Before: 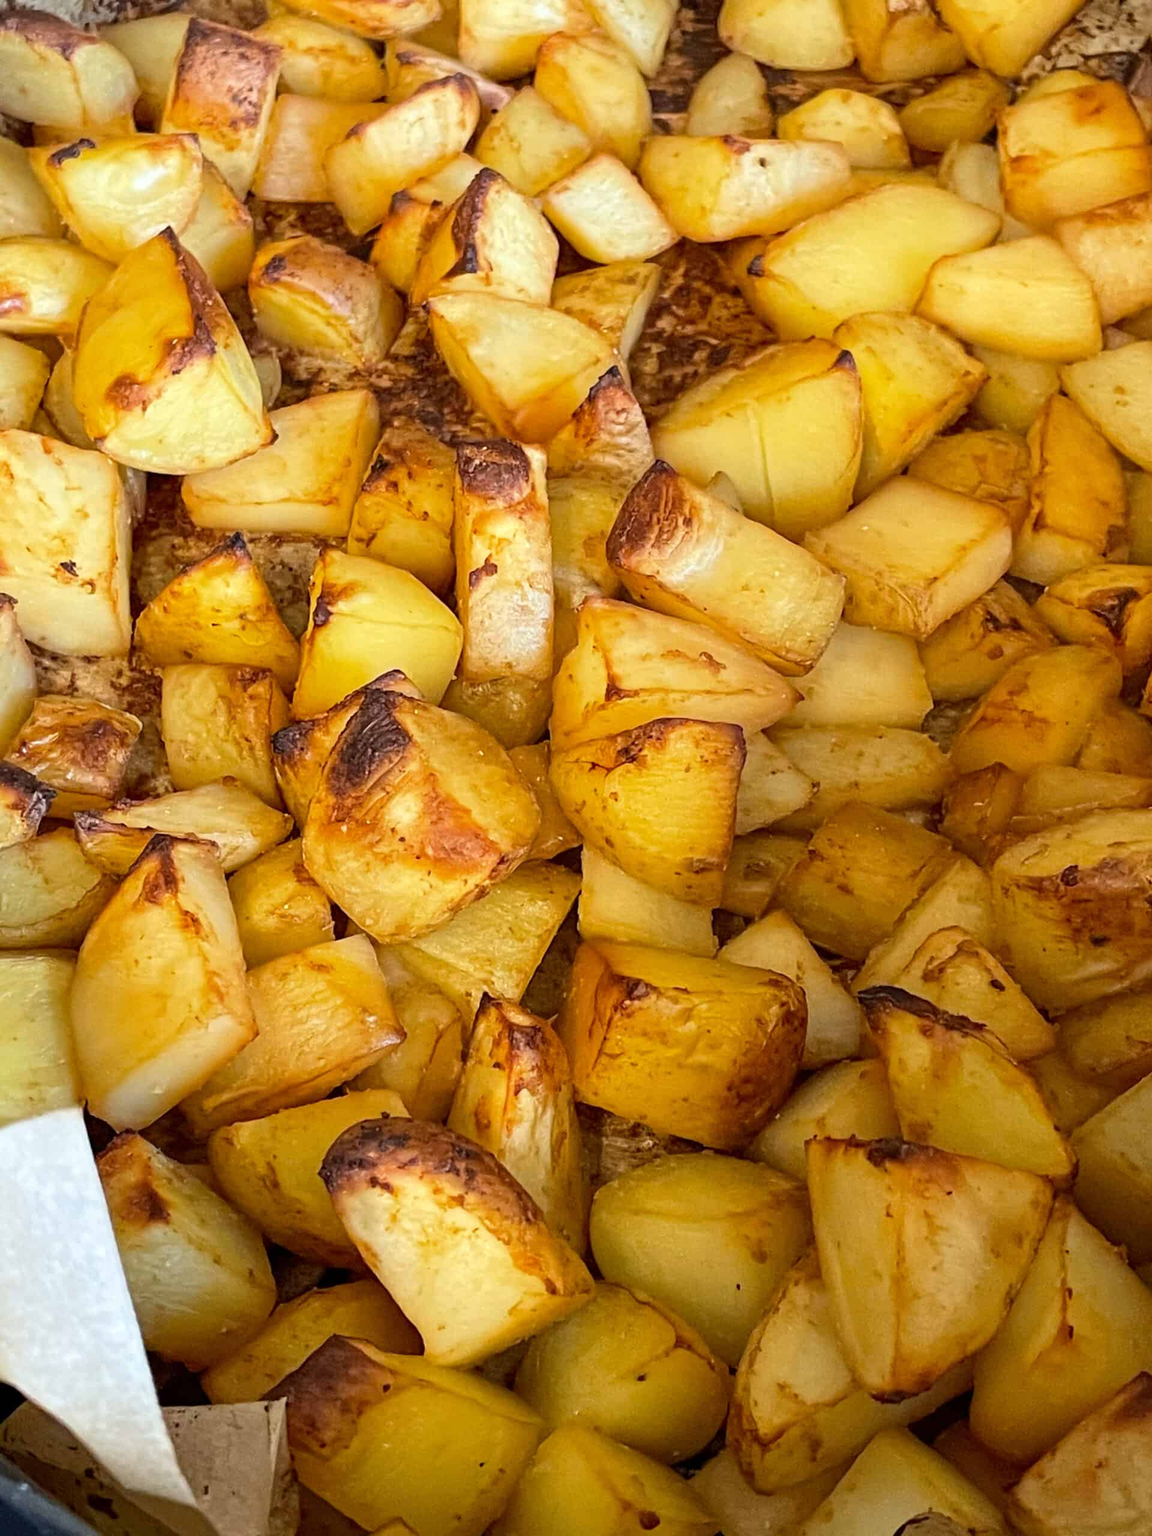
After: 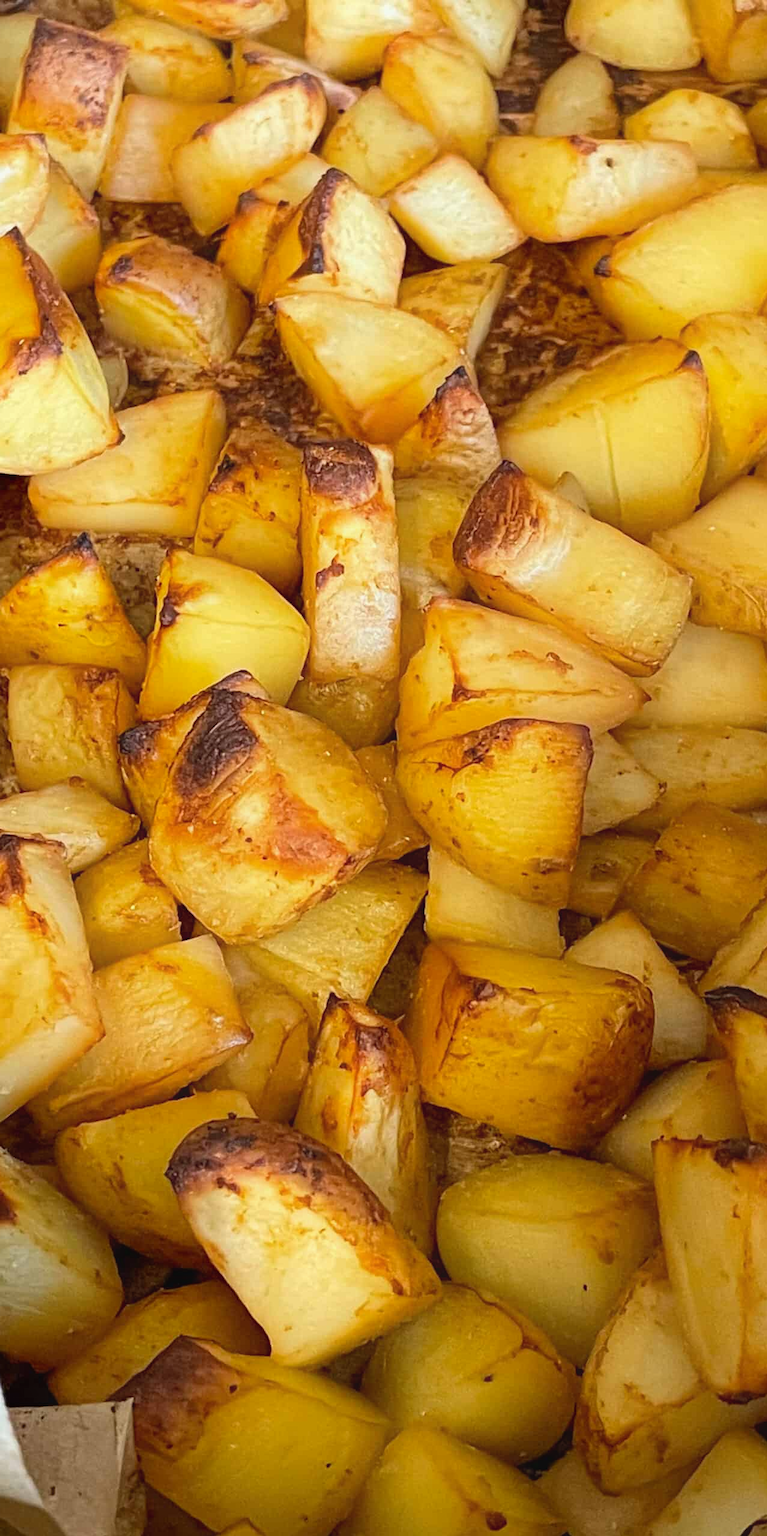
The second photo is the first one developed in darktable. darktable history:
crop and rotate: left 13.355%, right 20.013%
contrast equalizer: octaves 7, y [[0.5, 0.488, 0.462, 0.461, 0.491, 0.5], [0.5 ×6], [0.5 ×6], [0 ×6], [0 ×6]]
